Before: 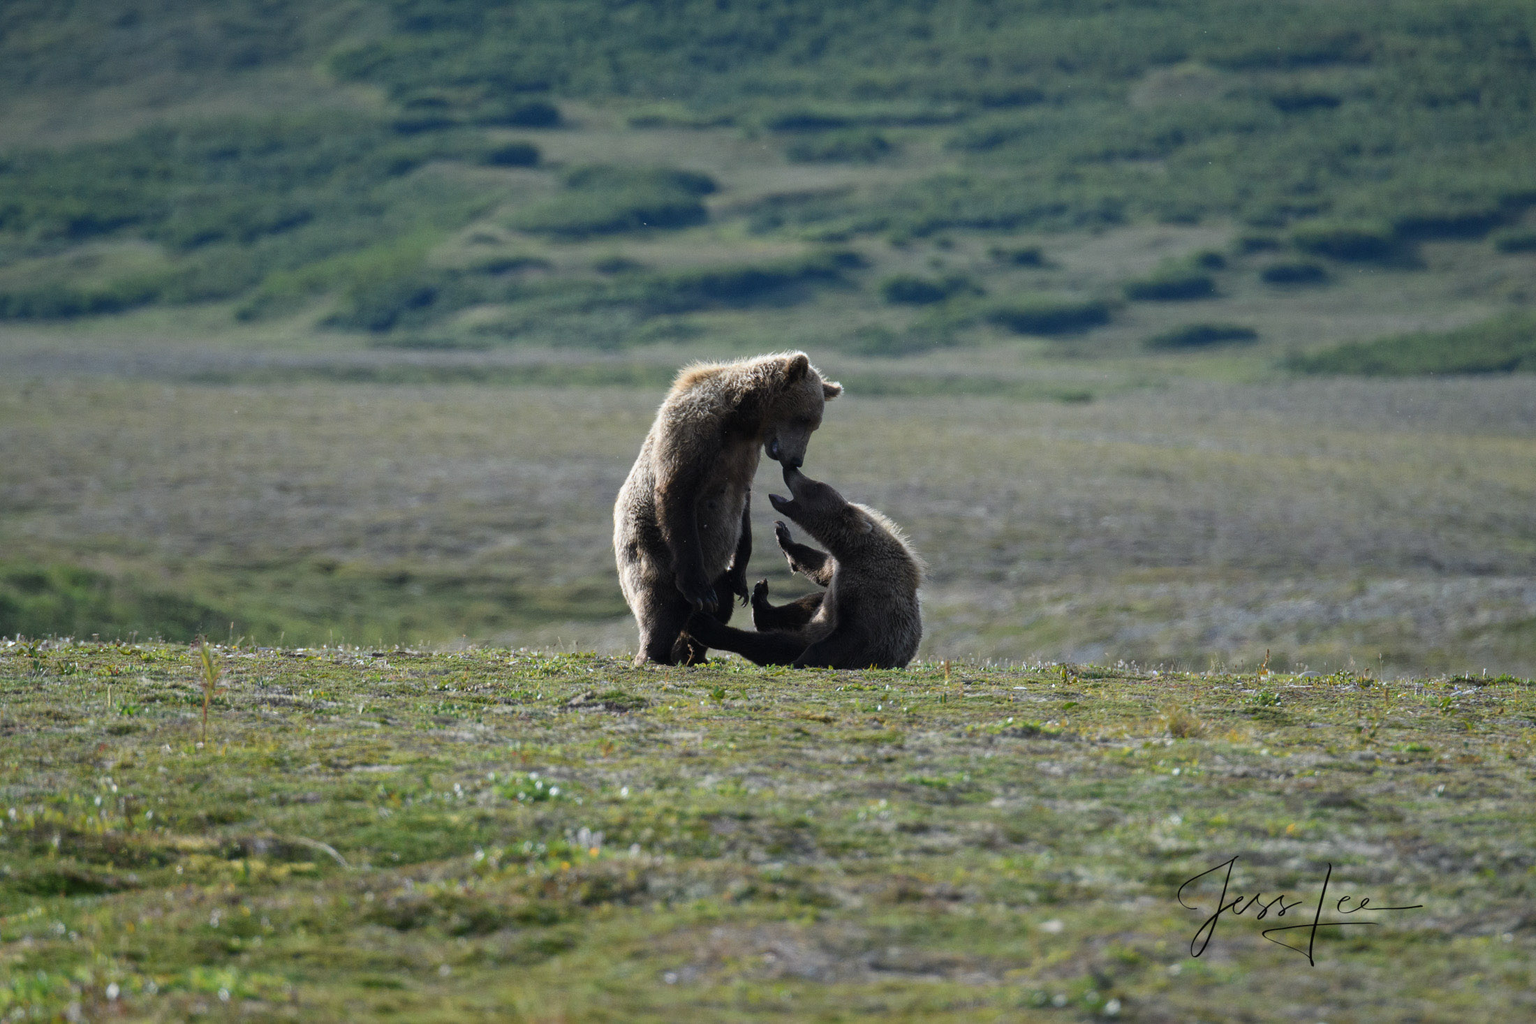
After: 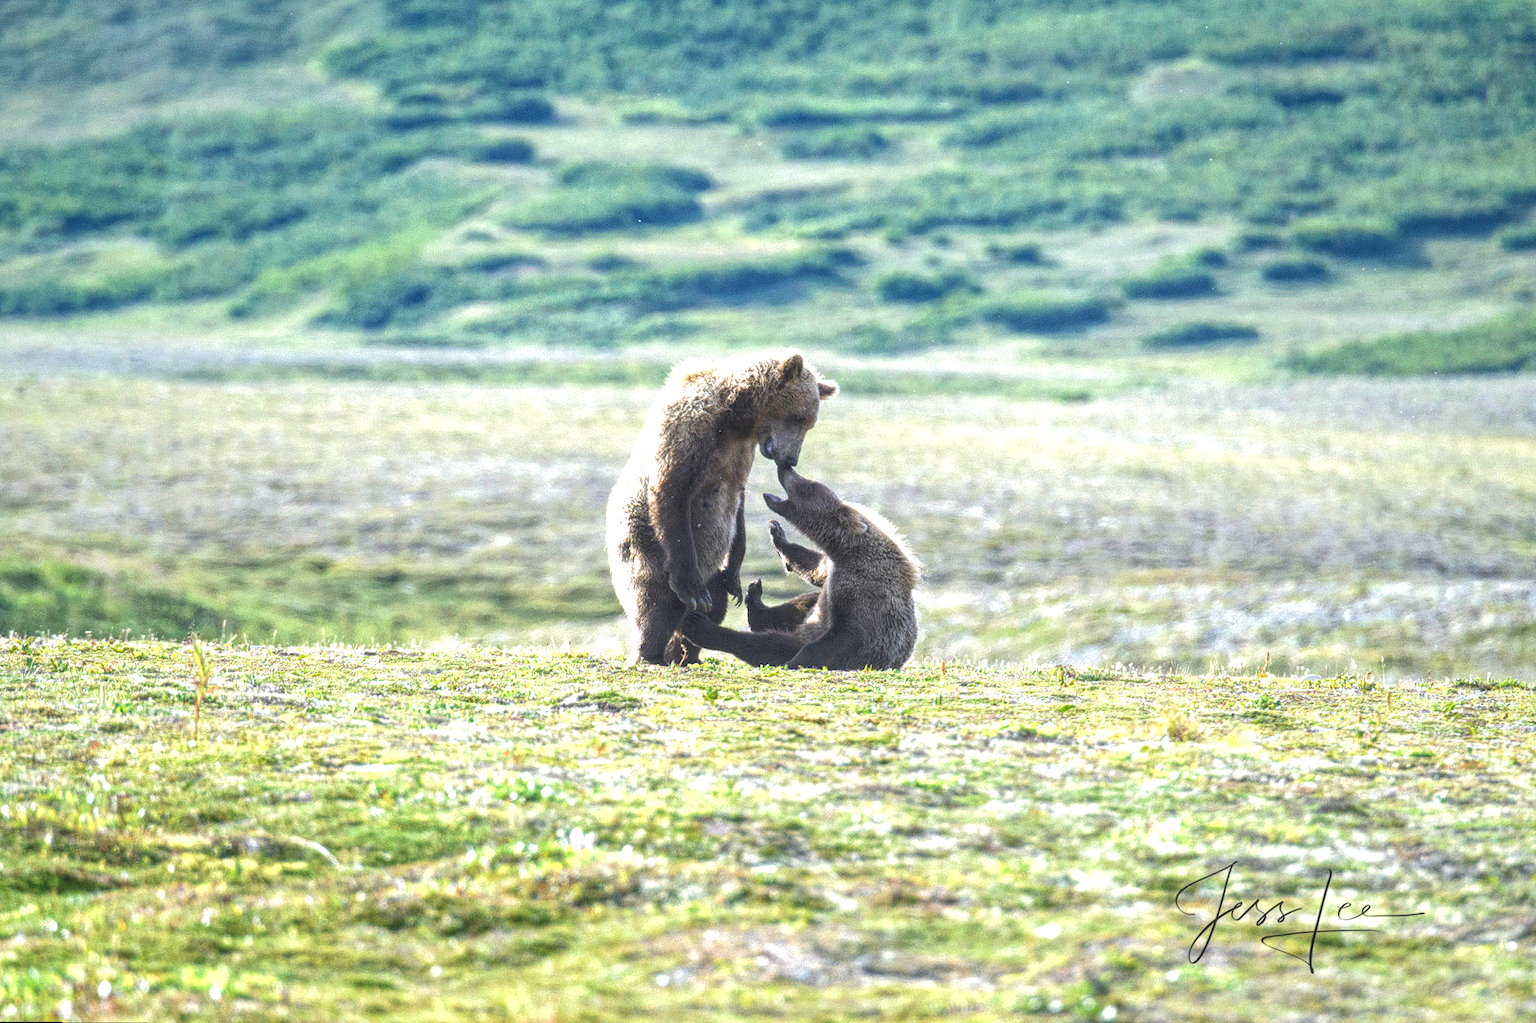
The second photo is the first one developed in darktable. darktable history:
velvia: strength 27%
rotate and perspective: rotation 0.192°, lens shift (horizontal) -0.015, crop left 0.005, crop right 0.996, crop top 0.006, crop bottom 0.99
exposure: black level correction 0, exposure 1.1 EV, compensate exposure bias true, compensate highlight preservation false
local contrast: highlights 74%, shadows 55%, detail 176%, midtone range 0.207
